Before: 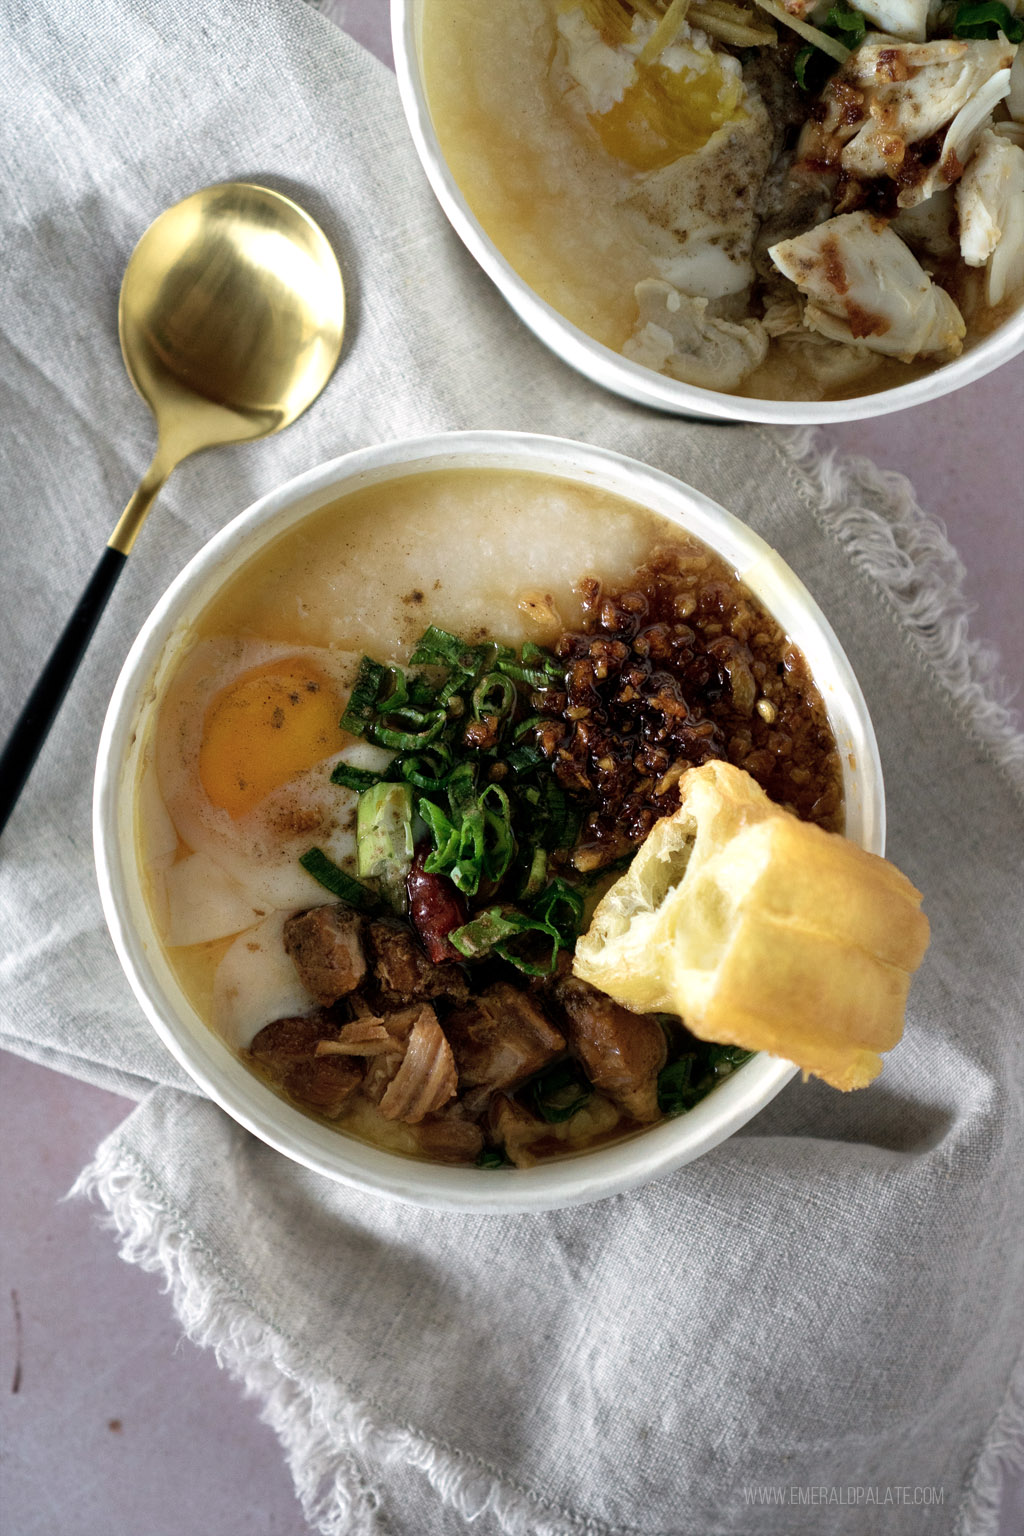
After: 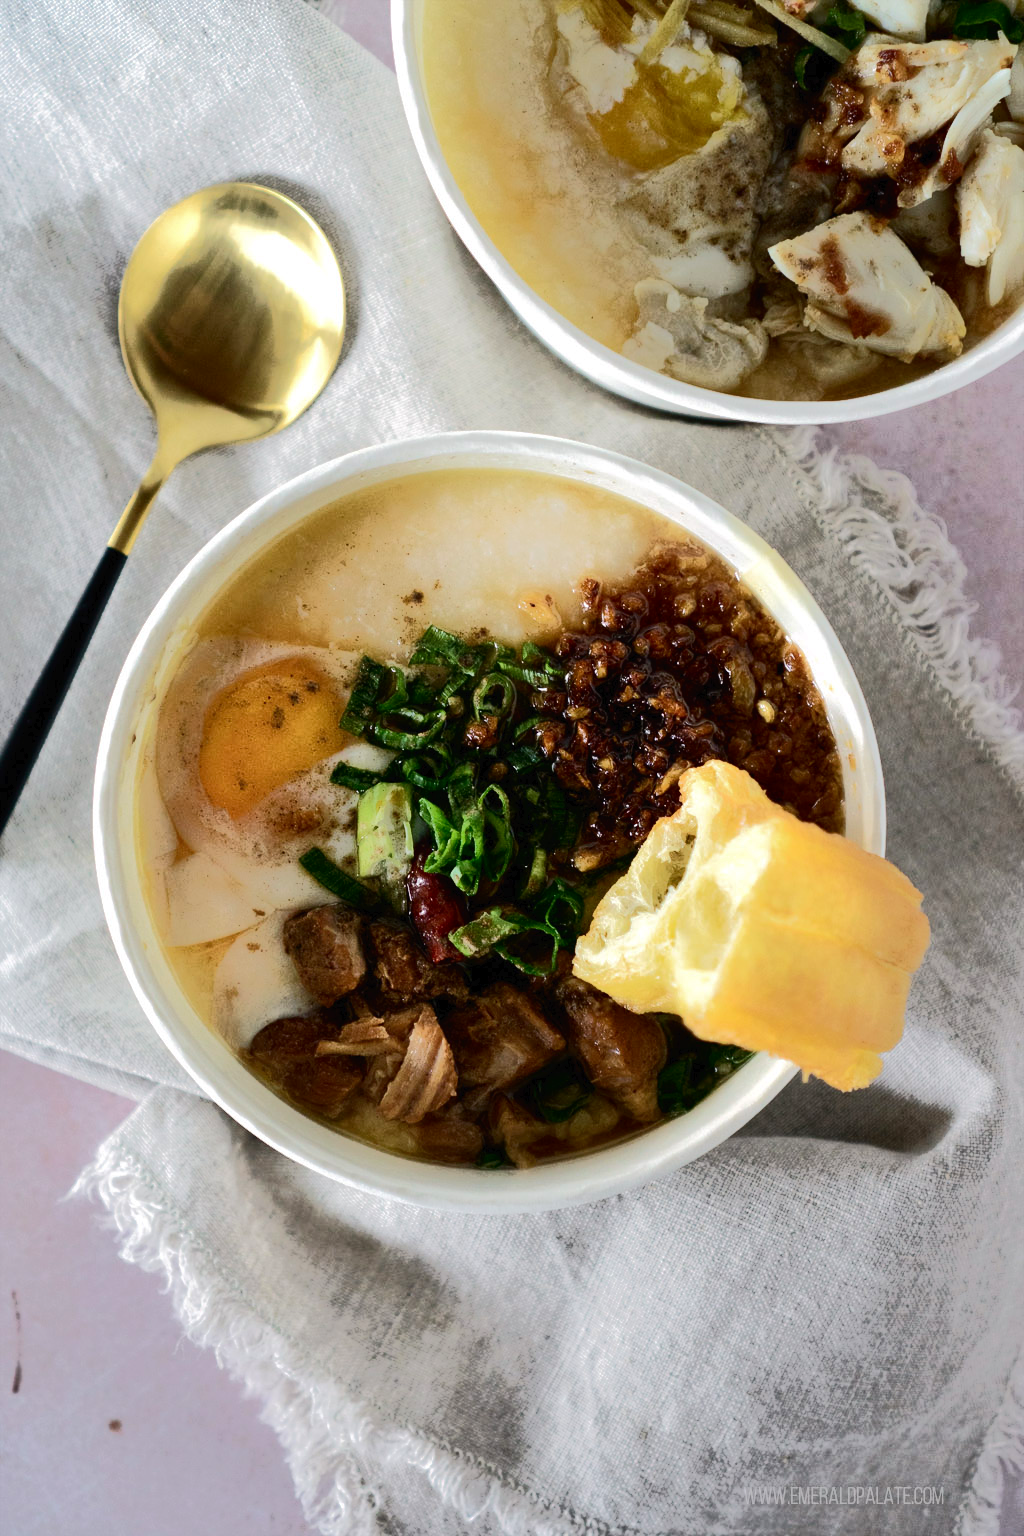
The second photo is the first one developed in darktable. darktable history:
tone curve: curves: ch0 [(0, 0) (0.003, 0.015) (0.011, 0.019) (0.025, 0.025) (0.044, 0.039) (0.069, 0.053) (0.1, 0.076) (0.136, 0.107) (0.177, 0.143) (0.224, 0.19) (0.277, 0.253) (0.335, 0.32) (0.399, 0.412) (0.468, 0.524) (0.543, 0.668) (0.623, 0.717) (0.709, 0.769) (0.801, 0.82) (0.898, 0.865) (1, 1)], color space Lab, independent channels, preserve colors none
contrast brightness saturation: contrast 0.039, saturation 0.16
